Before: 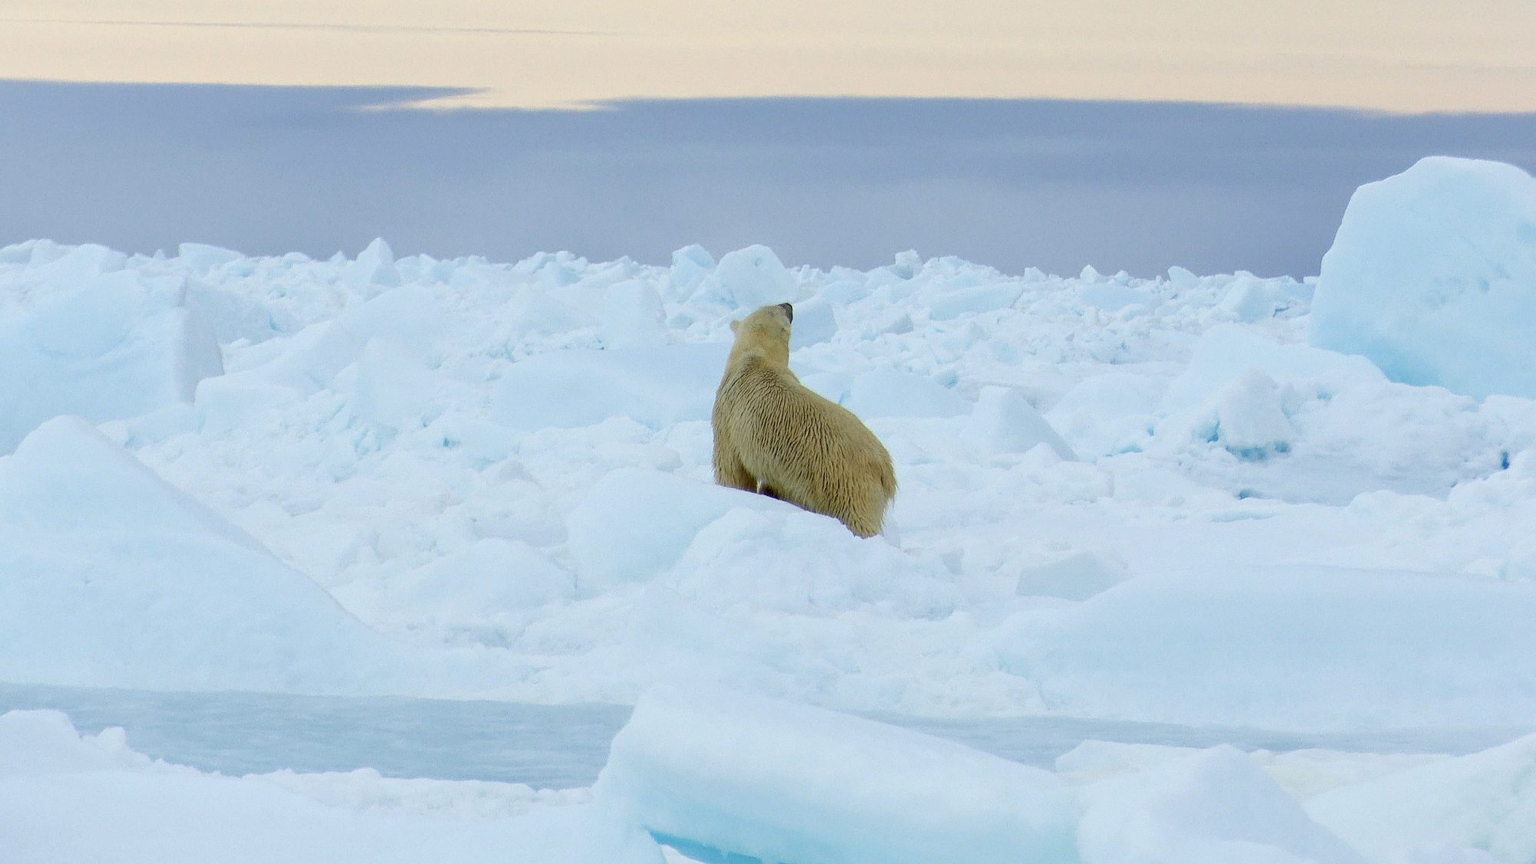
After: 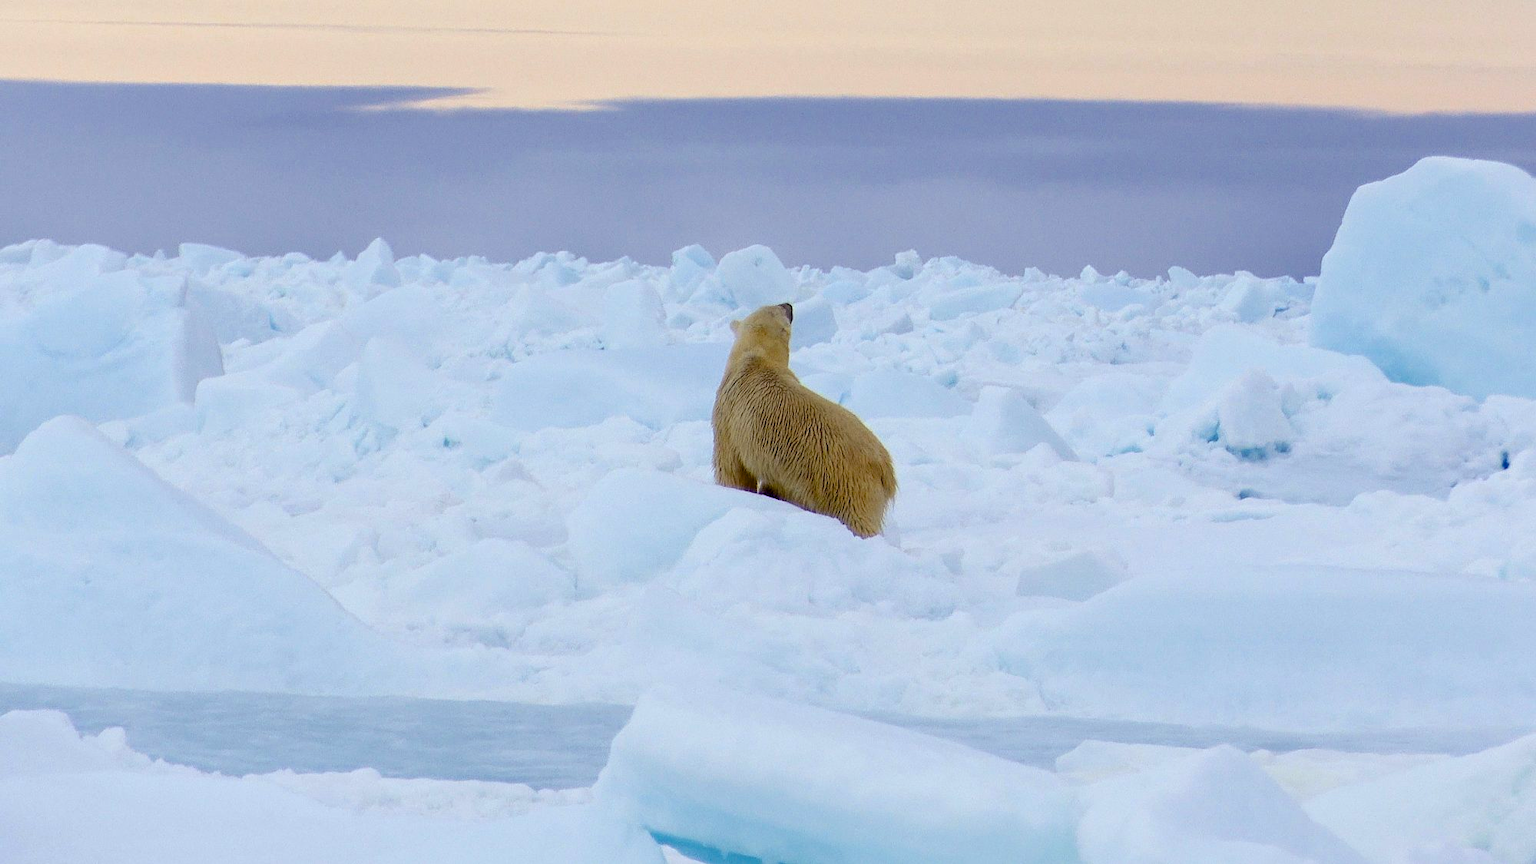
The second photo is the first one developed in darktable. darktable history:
color balance rgb: power › luminance -7.685%, power › chroma 1.335%, power › hue 330.47°, highlights gain › chroma 0.161%, highlights gain › hue 331.61°, linear chroma grading › global chroma 0.964%, perceptual saturation grading › global saturation 19.684%, global vibrance 15.76%, saturation formula JzAzBz (2021)
